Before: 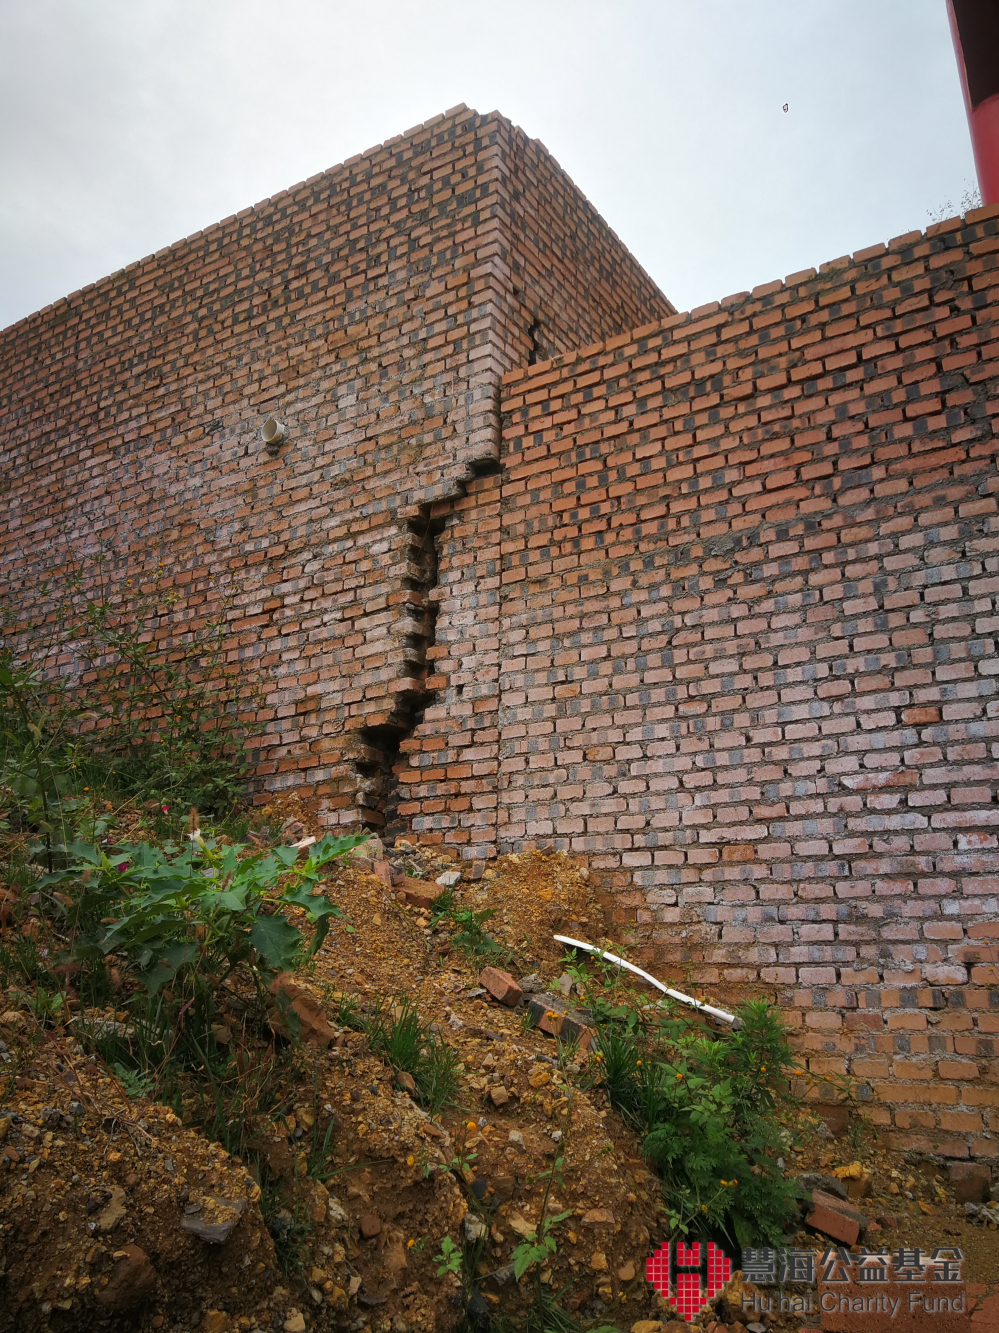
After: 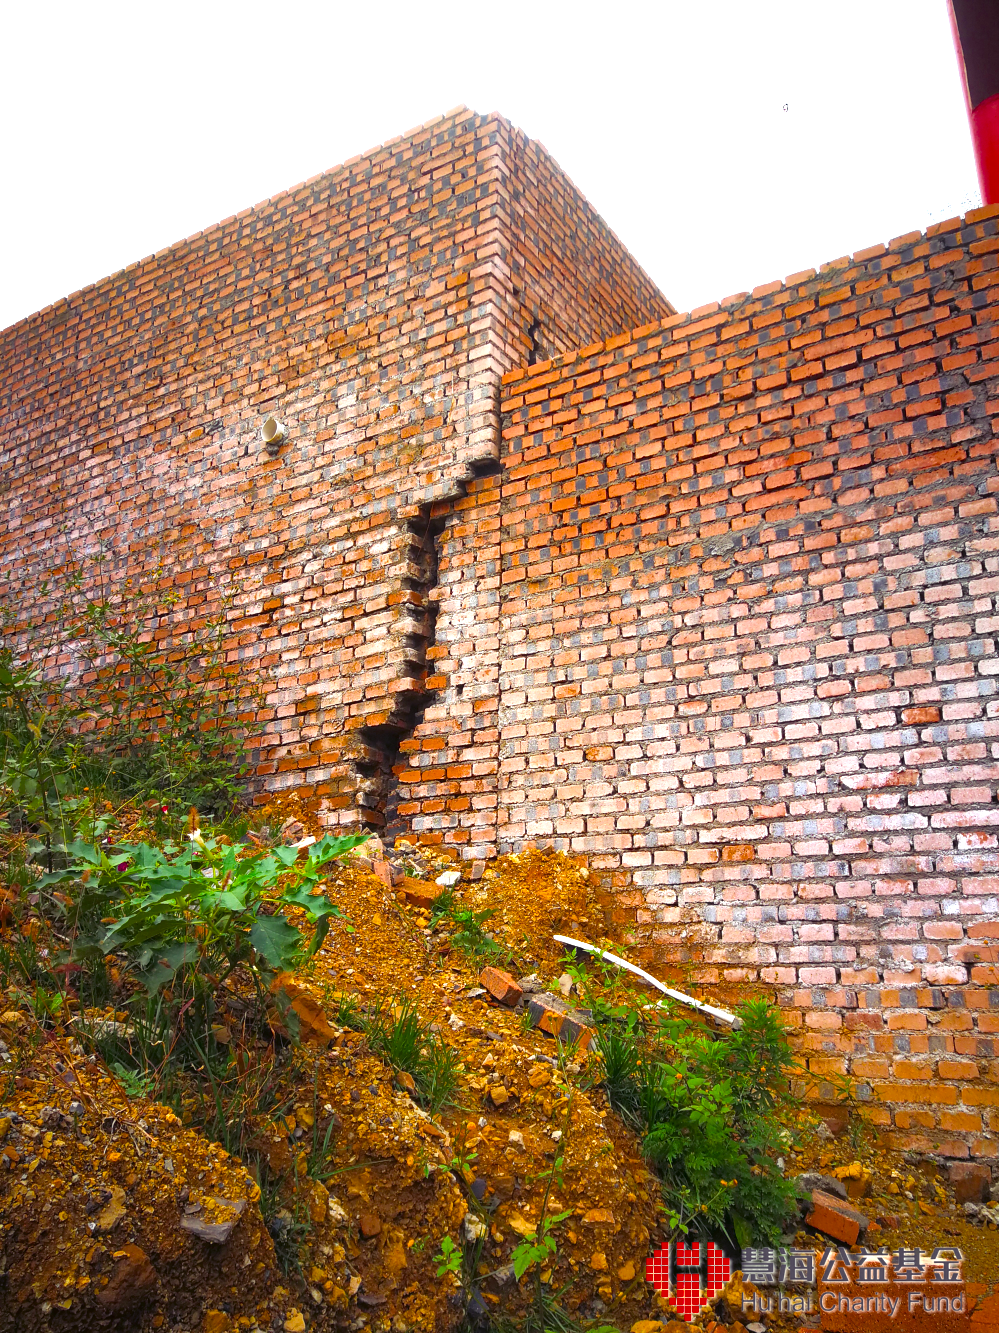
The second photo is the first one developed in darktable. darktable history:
color balance rgb: shadows lift › luminance -21.38%, shadows lift › chroma 8.97%, shadows lift › hue 284.86°, perceptual saturation grading › global saturation 30.956%, saturation formula JzAzBz (2021)
exposure: black level correction 0, exposure 1.486 EV, compensate exposure bias true, compensate highlight preservation false
